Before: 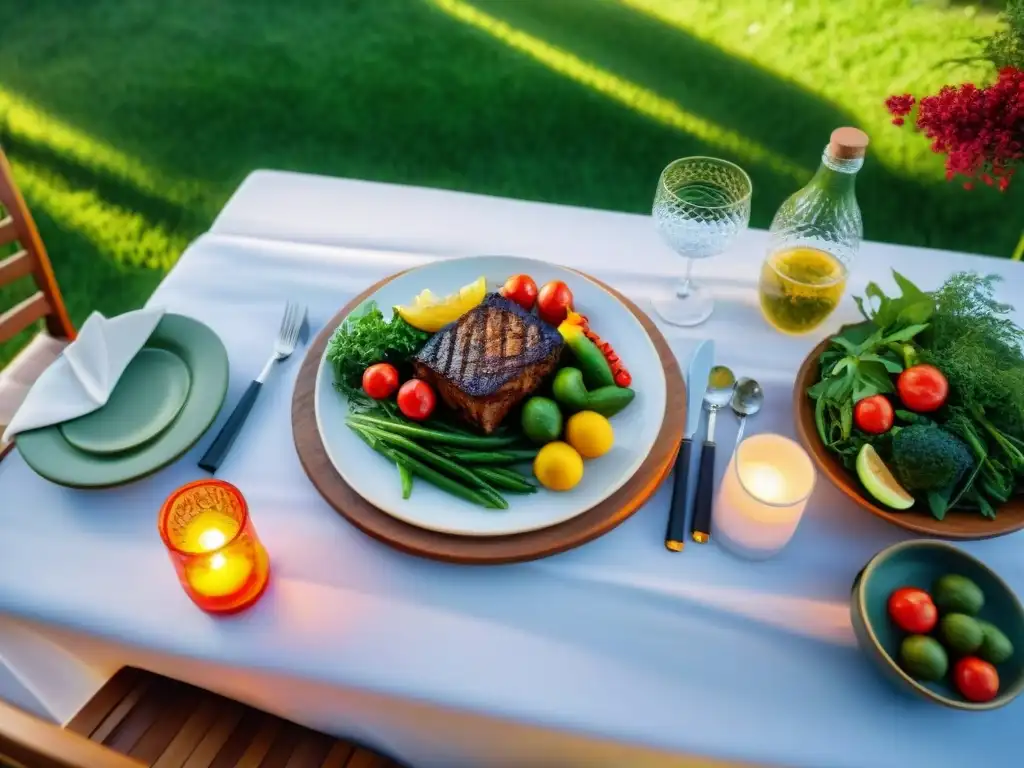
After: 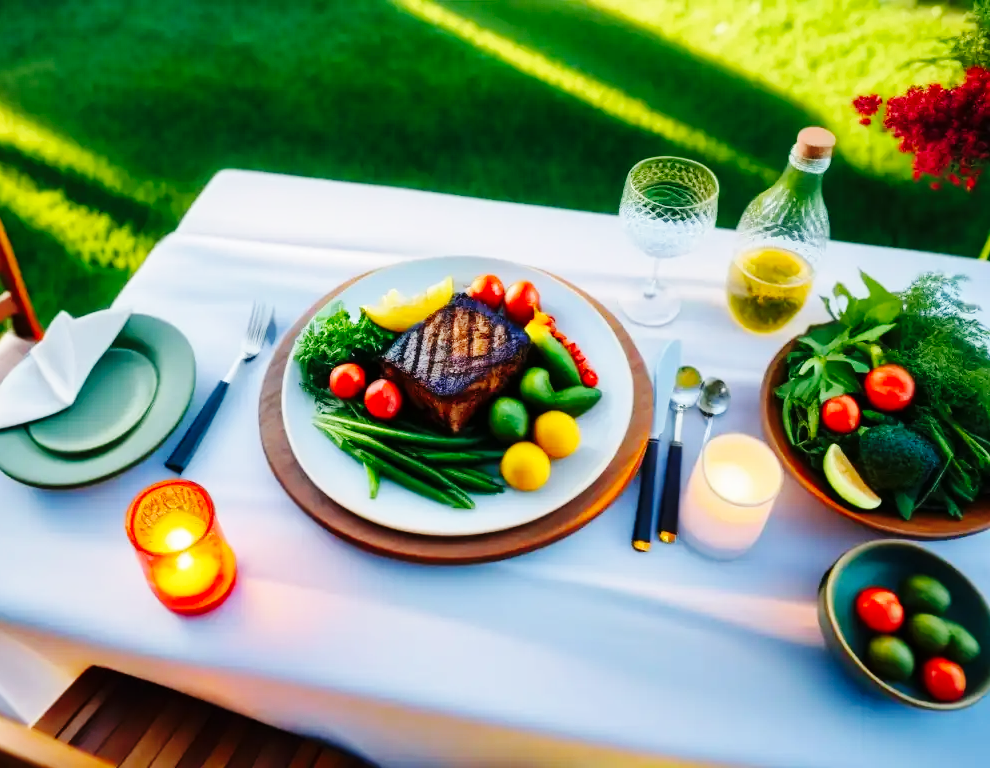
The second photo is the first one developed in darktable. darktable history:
exposure: compensate highlight preservation false
base curve: curves: ch0 [(0, 0) (0.036, 0.025) (0.121, 0.166) (0.206, 0.329) (0.605, 0.79) (1, 1)], preserve colors none
crop and rotate: left 3.238%
